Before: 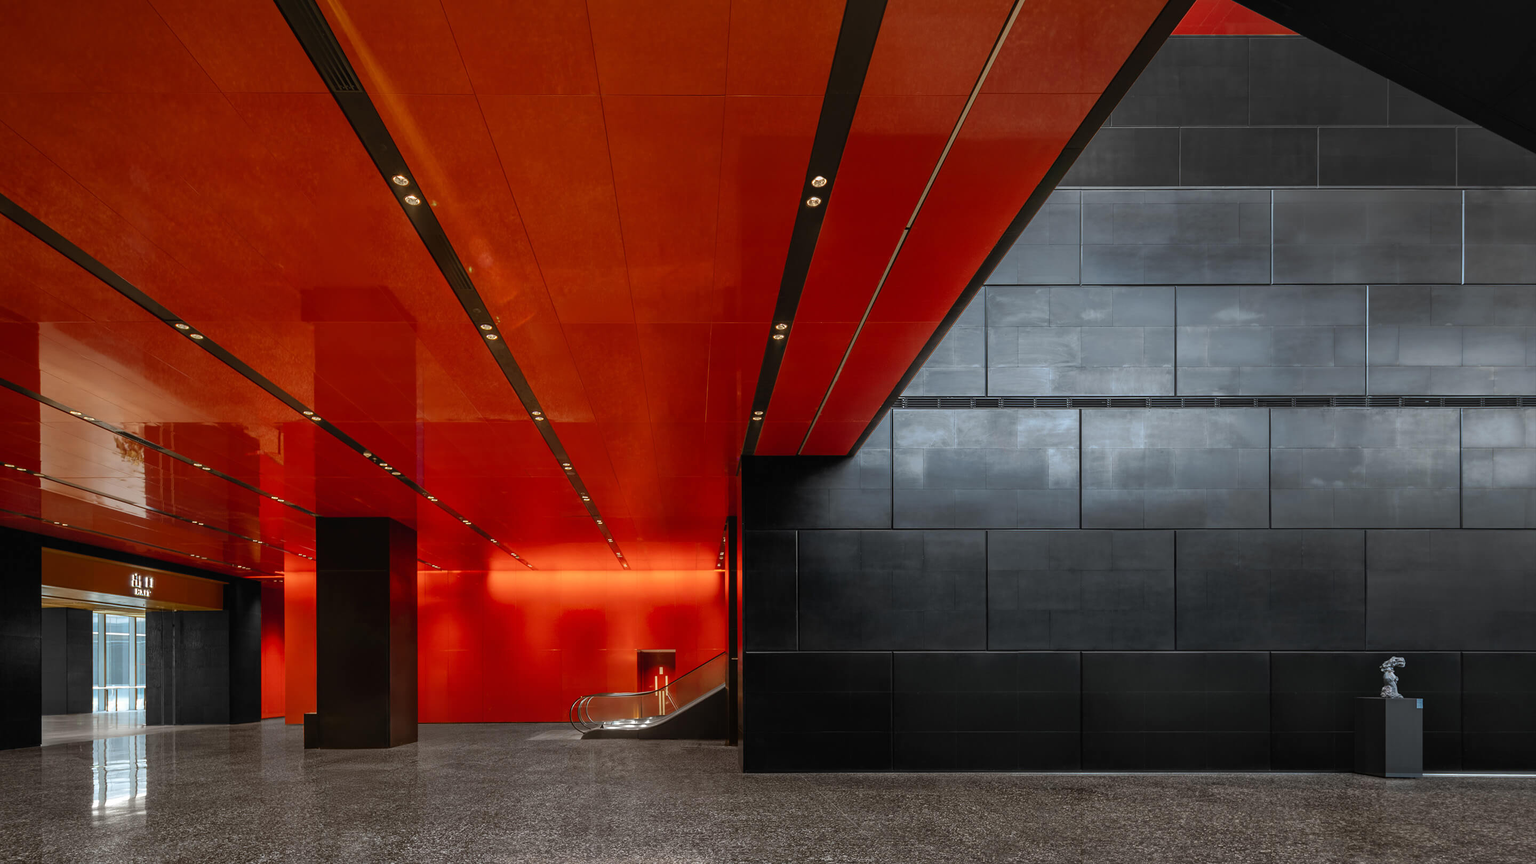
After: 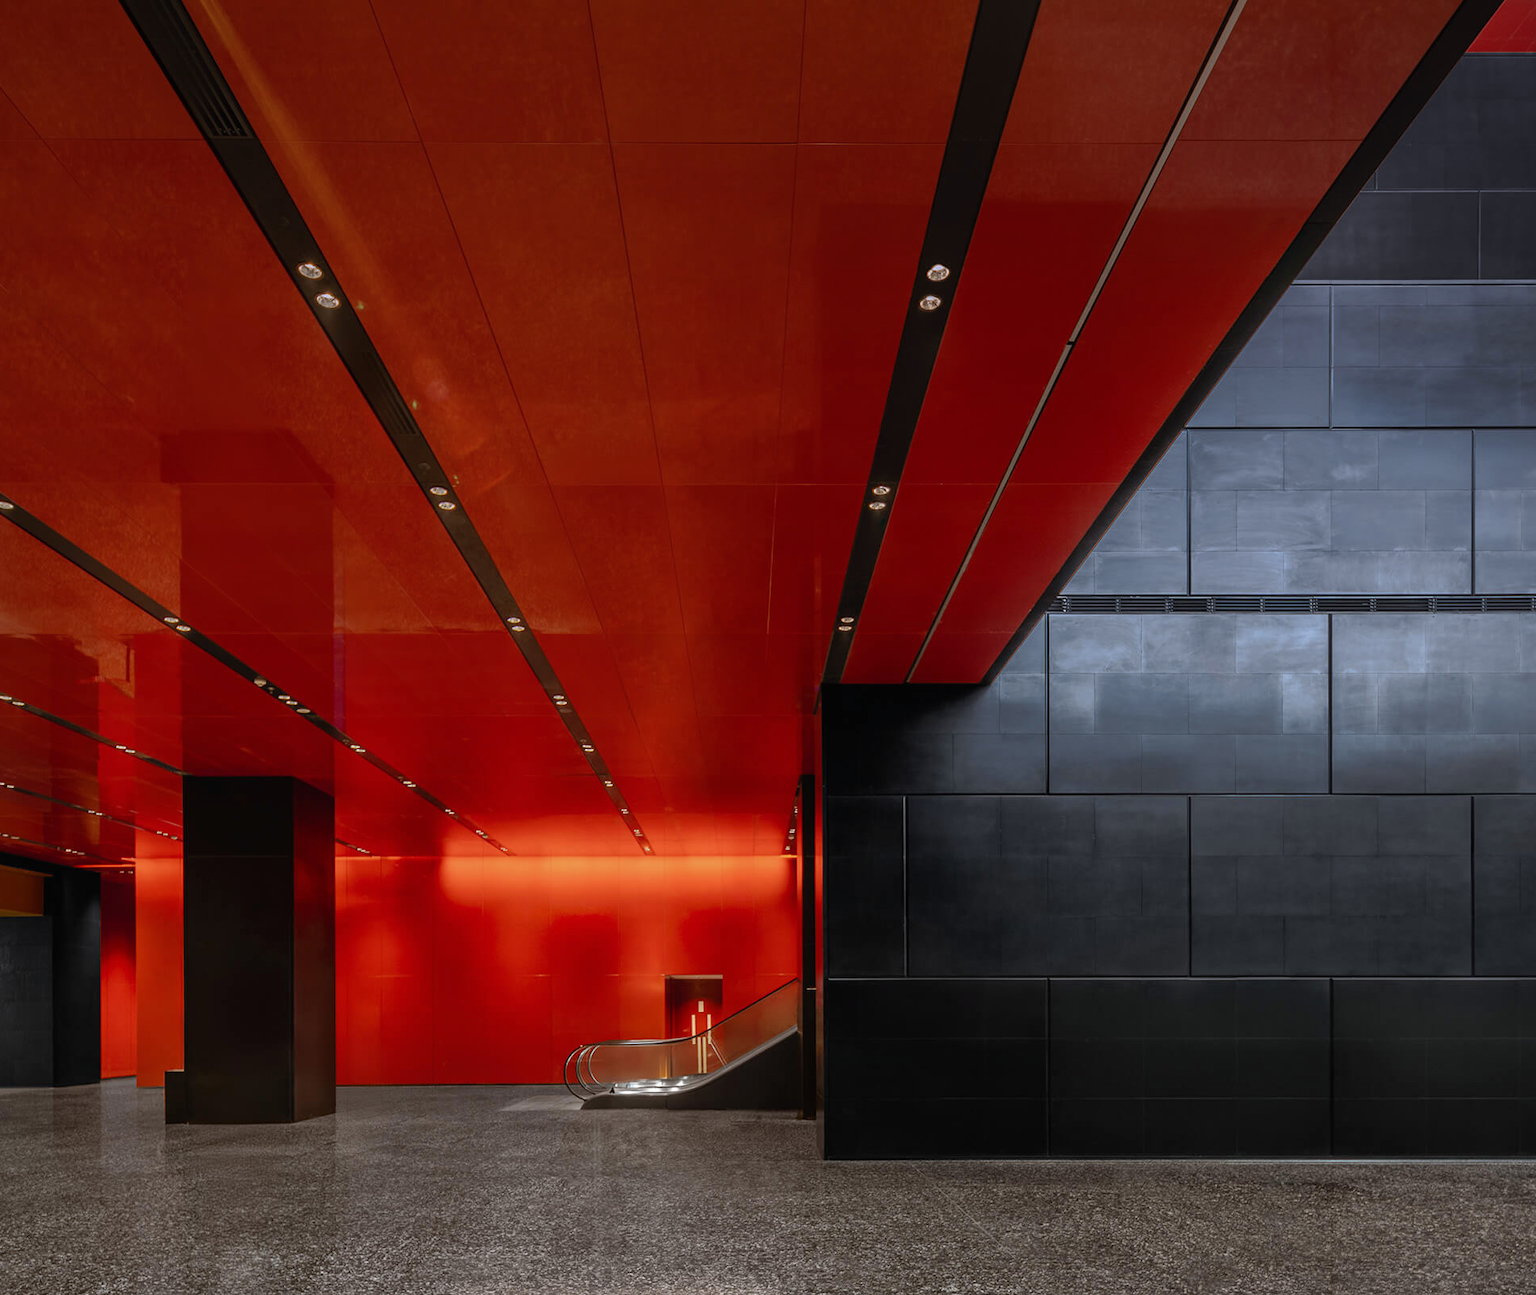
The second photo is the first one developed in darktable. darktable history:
graduated density: hue 238.83°, saturation 50%
crop and rotate: left 12.673%, right 20.66%
